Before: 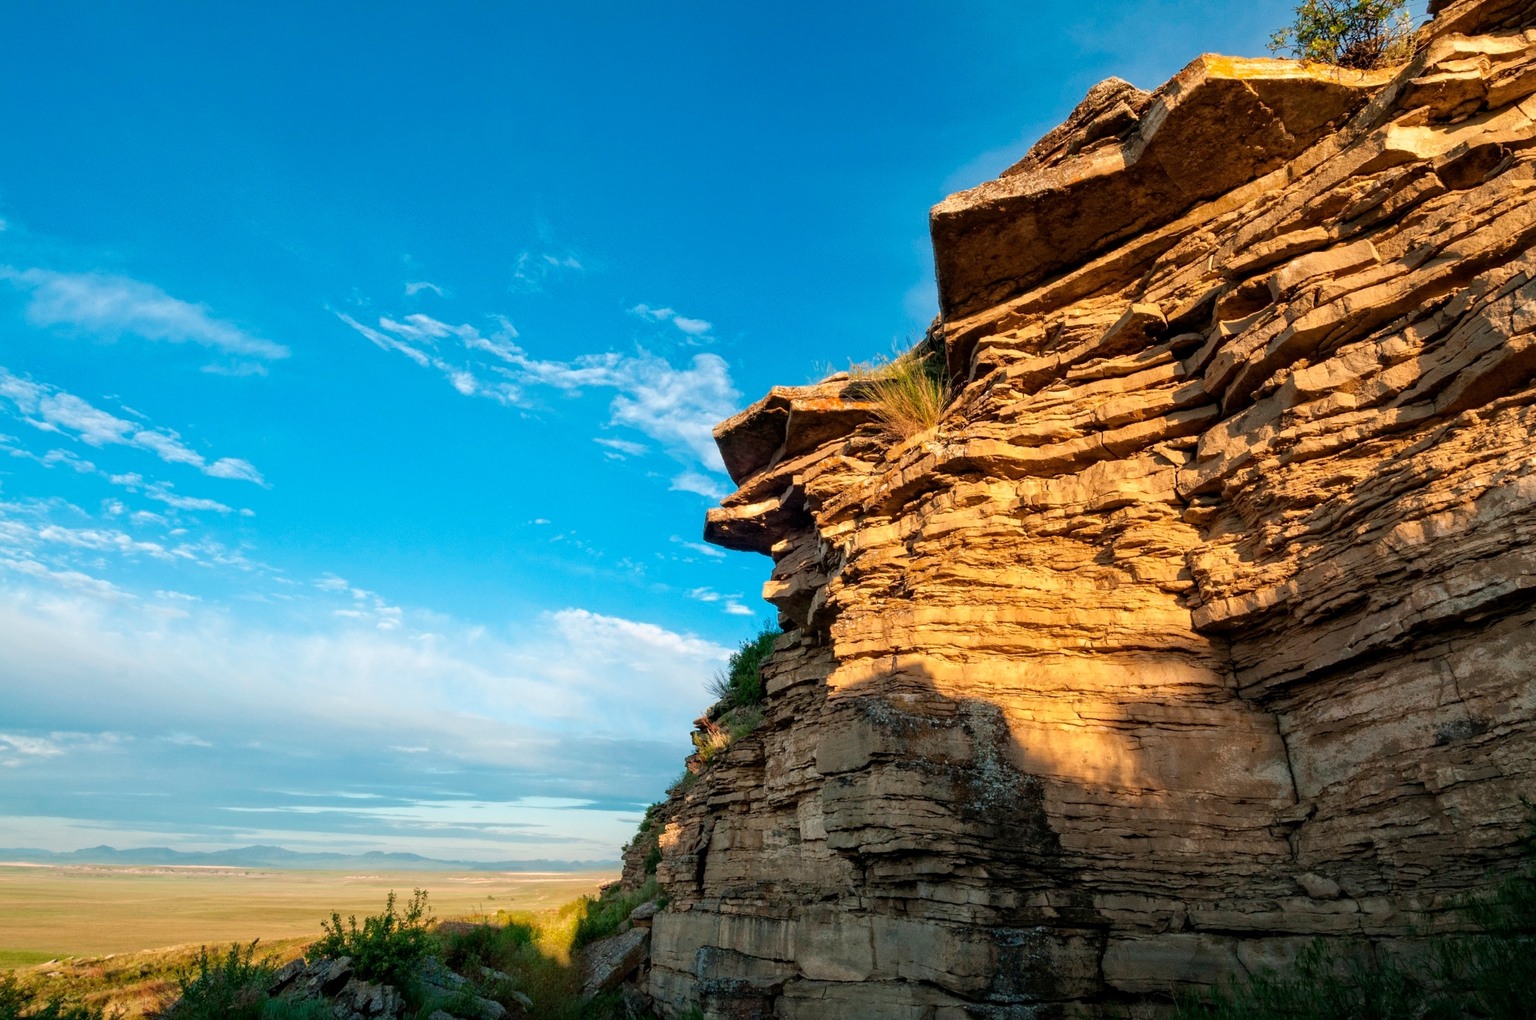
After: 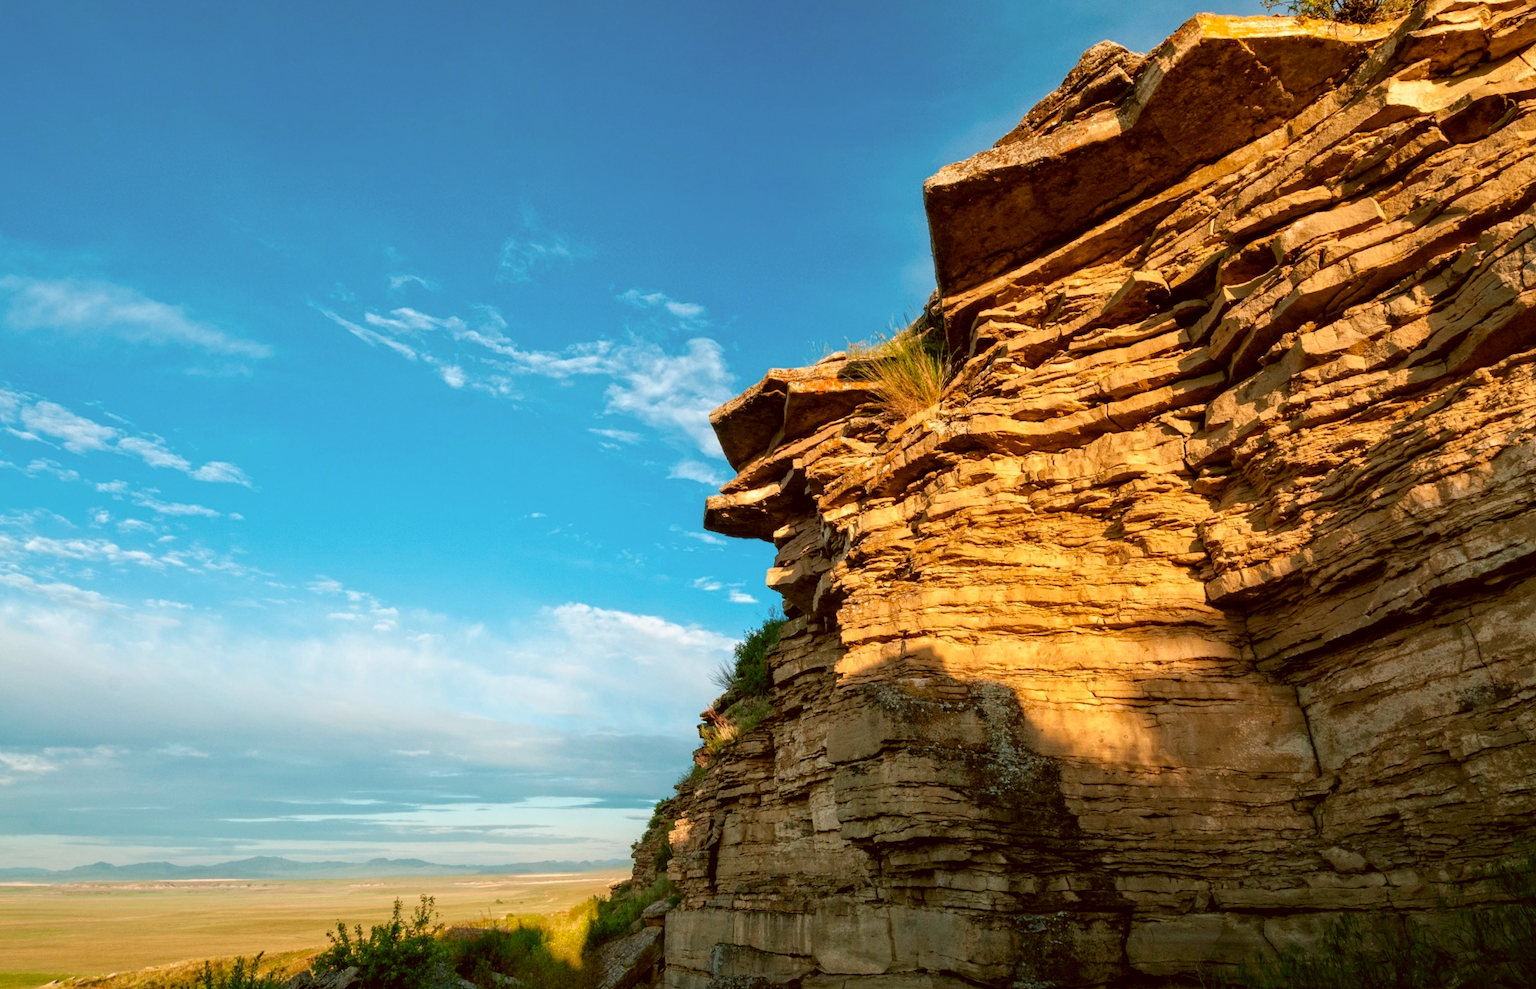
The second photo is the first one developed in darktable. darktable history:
color correction: highlights a* -0.482, highlights b* 0.161, shadows a* 4.66, shadows b* 20.72
rotate and perspective: rotation -2°, crop left 0.022, crop right 0.978, crop top 0.049, crop bottom 0.951
